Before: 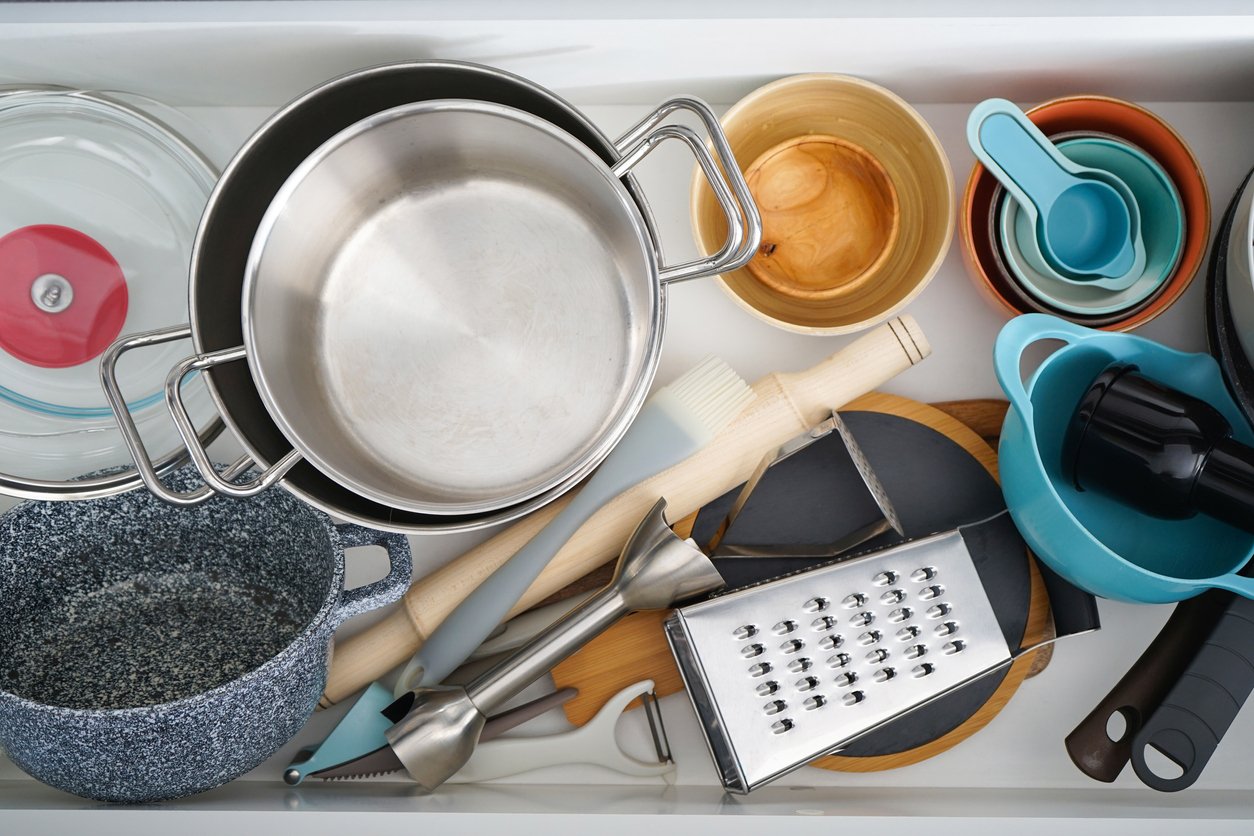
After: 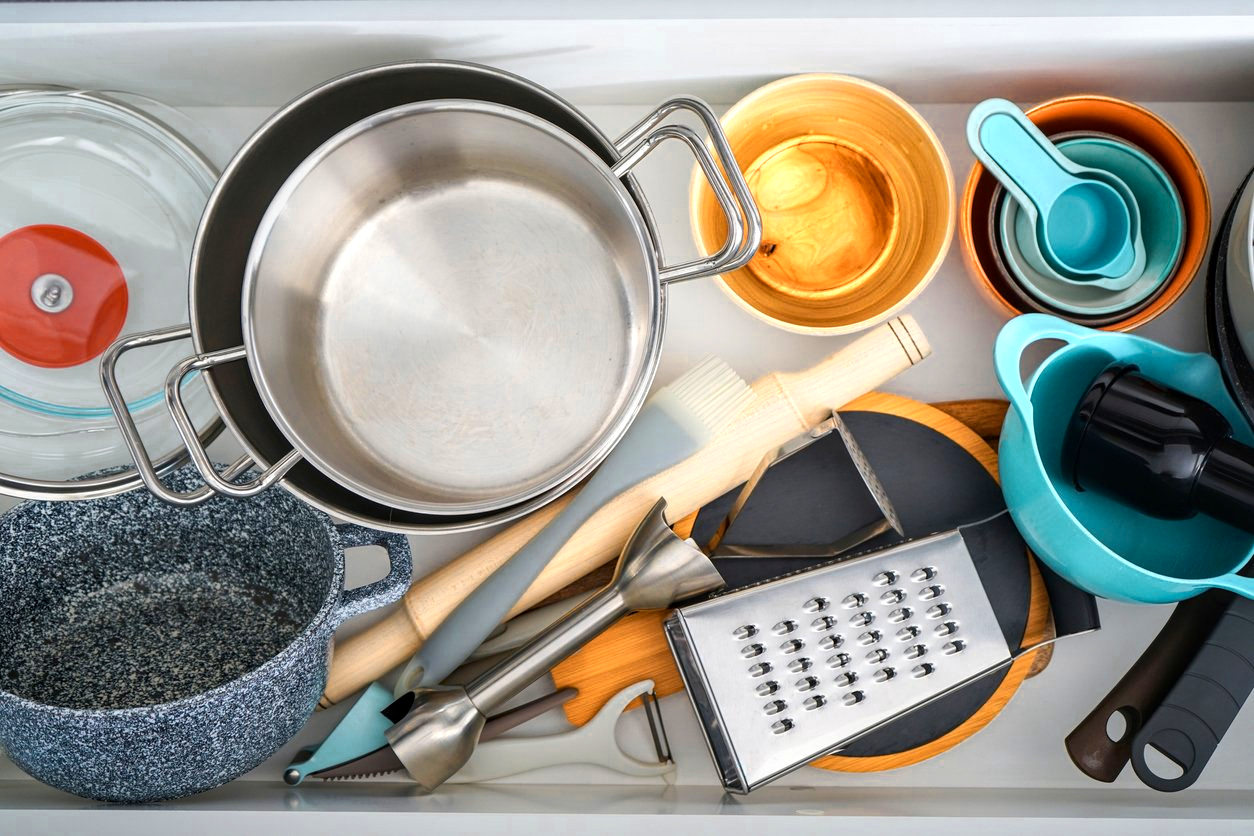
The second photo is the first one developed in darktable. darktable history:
color balance rgb: perceptual saturation grading › global saturation 30.718%, global vibrance 20%
color zones: curves: ch0 [(0.018, 0.548) (0.197, 0.654) (0.425, 0.447) (0.605, 0.658) (0.732, 0.579)]; ch1 [(0.105, 0.531) (0.224, 0.531) (0.386, 0.39) (0.618, 0.456) (0.732, 0.456) (0.956, 0.421)]; ch2 [(0.039, 0.583) (0.215, 0.465) (0.399, 0.544) (0.465, 0.548) (0.614, 0.447) (0.724, 0.43) (0.882, 0.623) (0.956, 0.632)]
local contrast: on, module defaults
